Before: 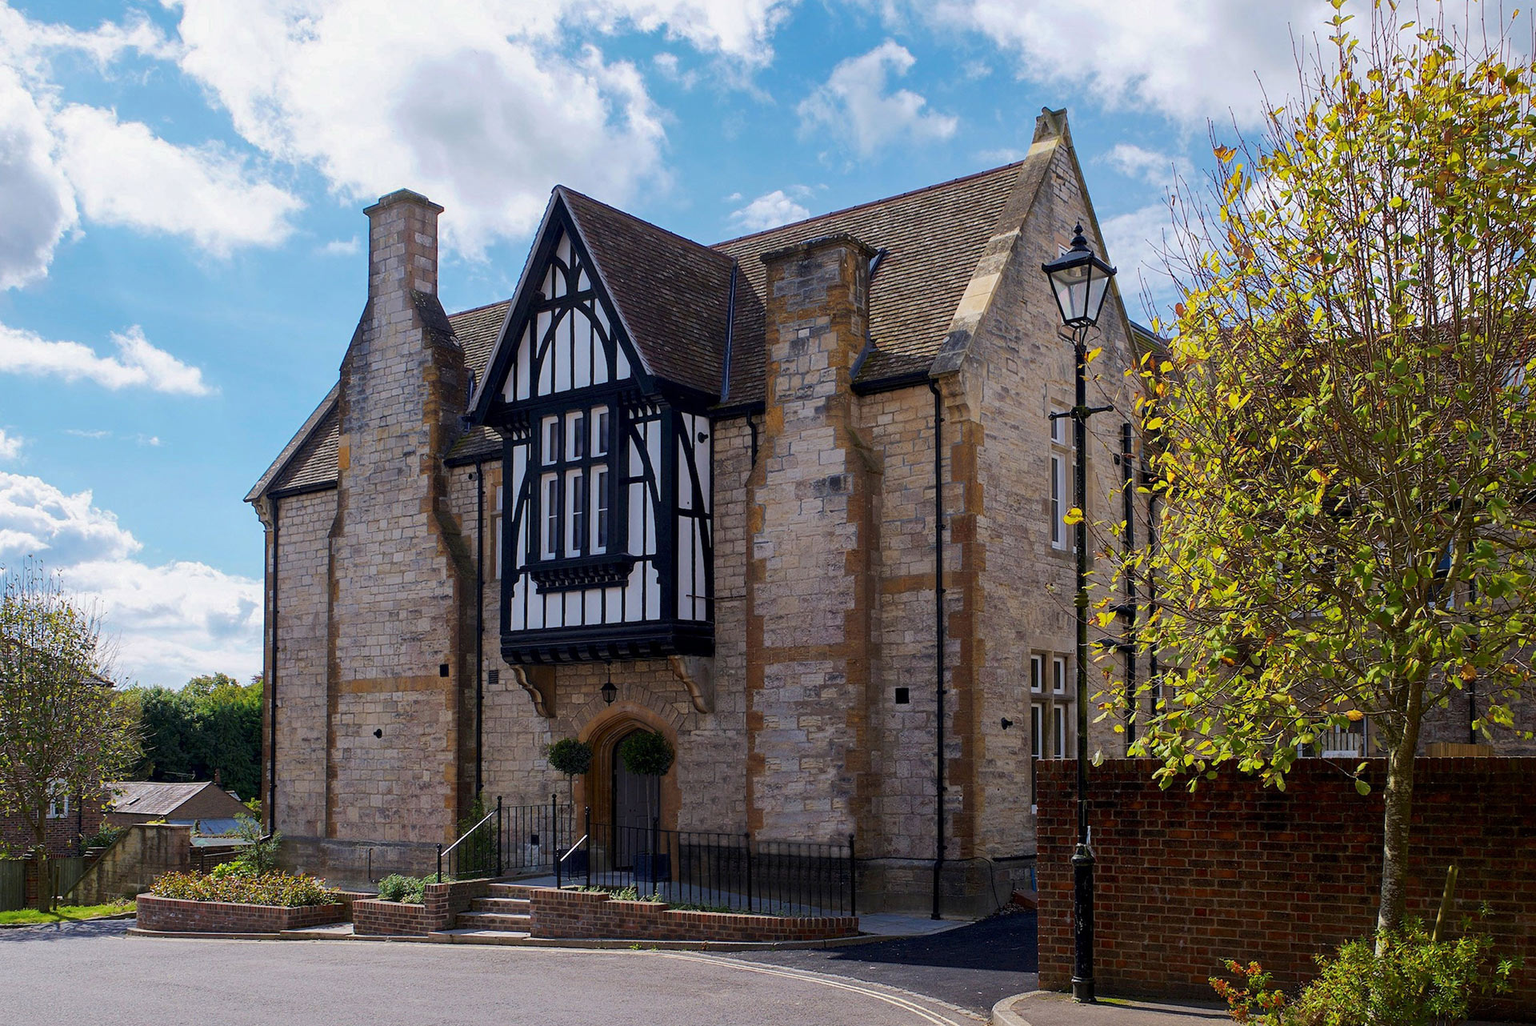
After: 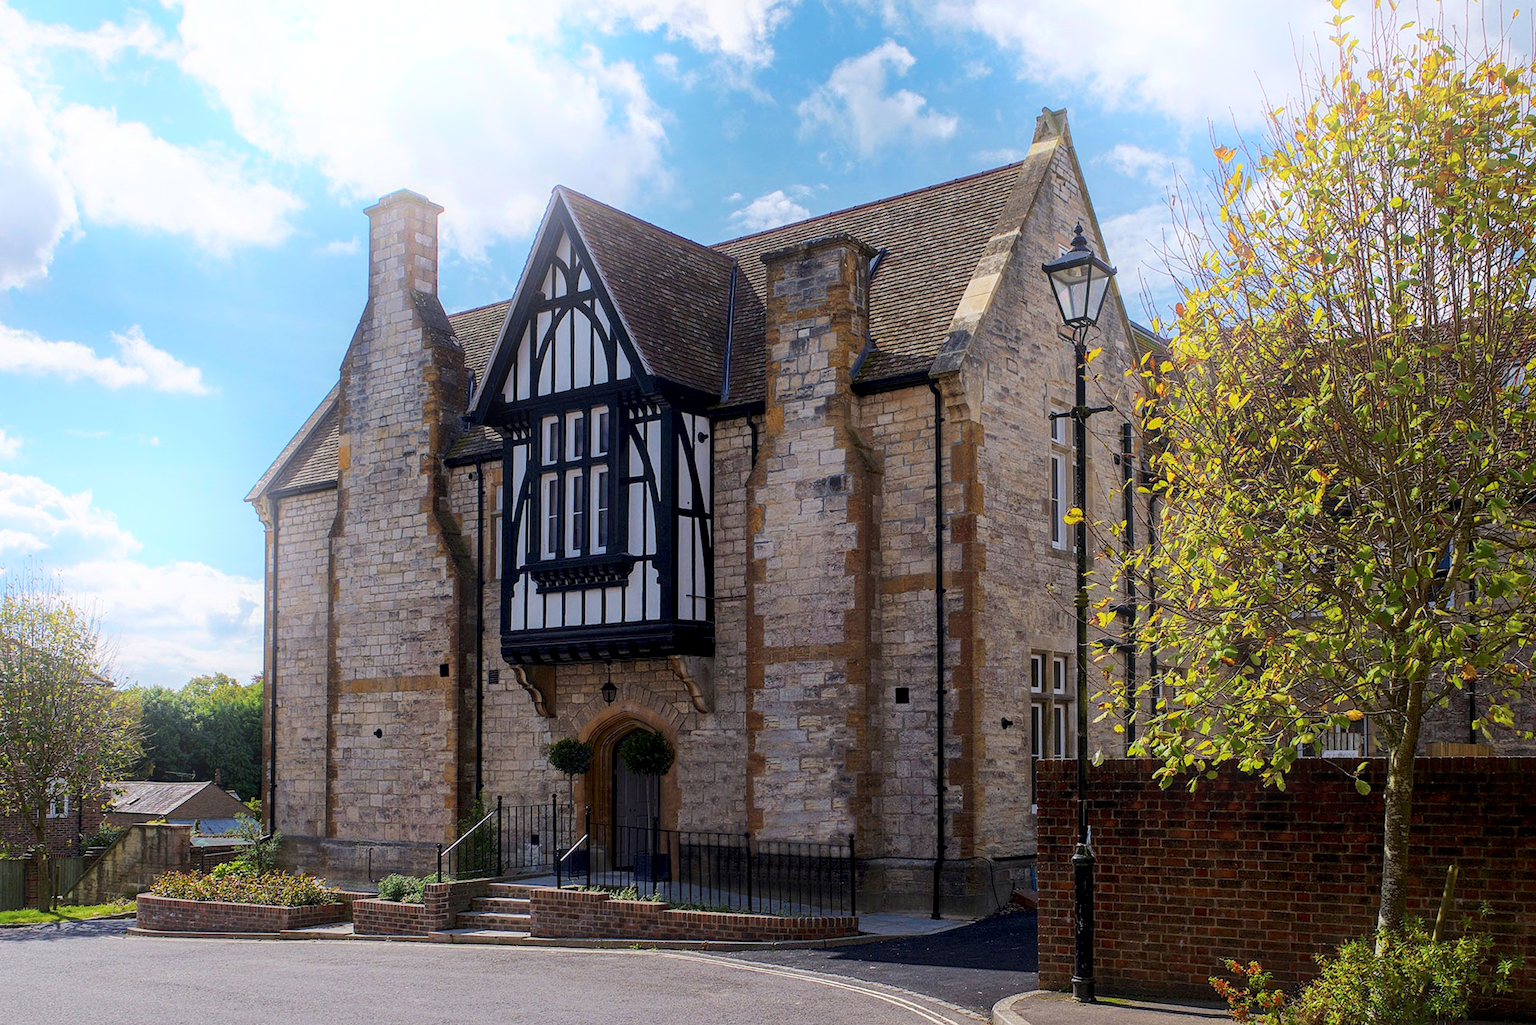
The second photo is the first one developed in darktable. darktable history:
local contrast: on, module defaults
bloom: threshold 82.5%, strength 16.25%
